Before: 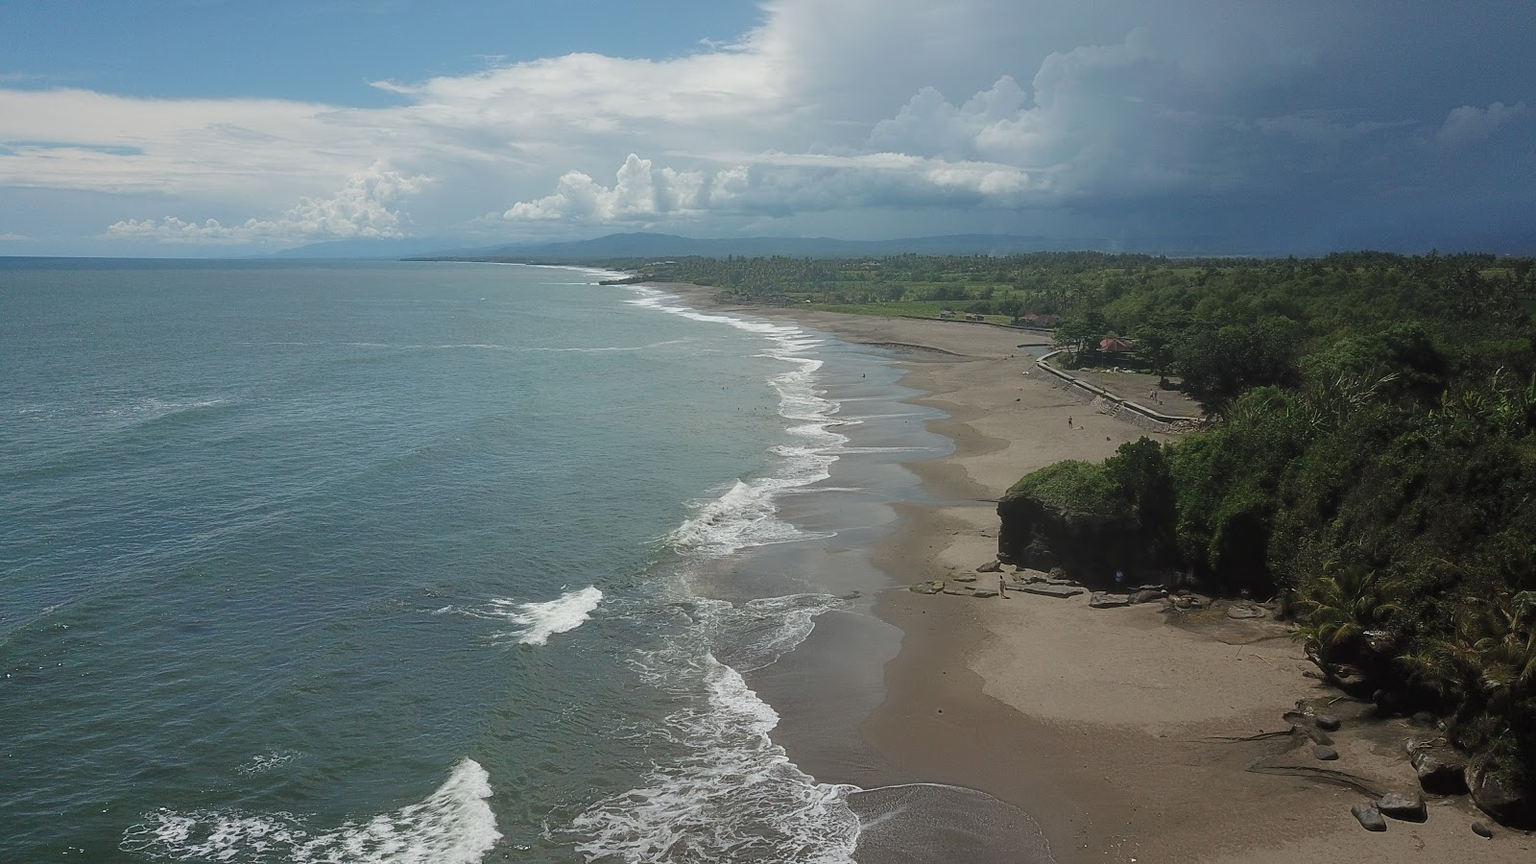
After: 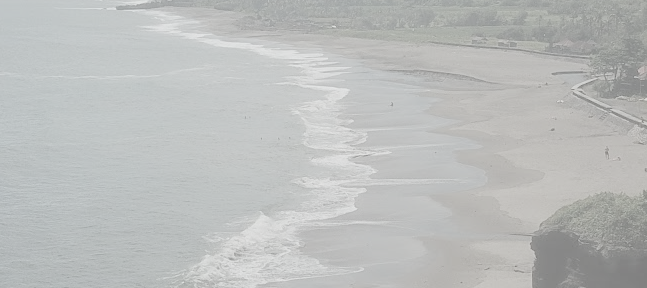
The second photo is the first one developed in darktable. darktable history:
crop: left 31.805%, top 31.968%, right 27.722%, bottom 36.012%
tone equalizer: edges refinement/feathering 500, mask exposure compensation -1.57 EV, preserve details no
contrast brightness saturation: contrast -0.321, brightness 0.75, saturation -0.8
